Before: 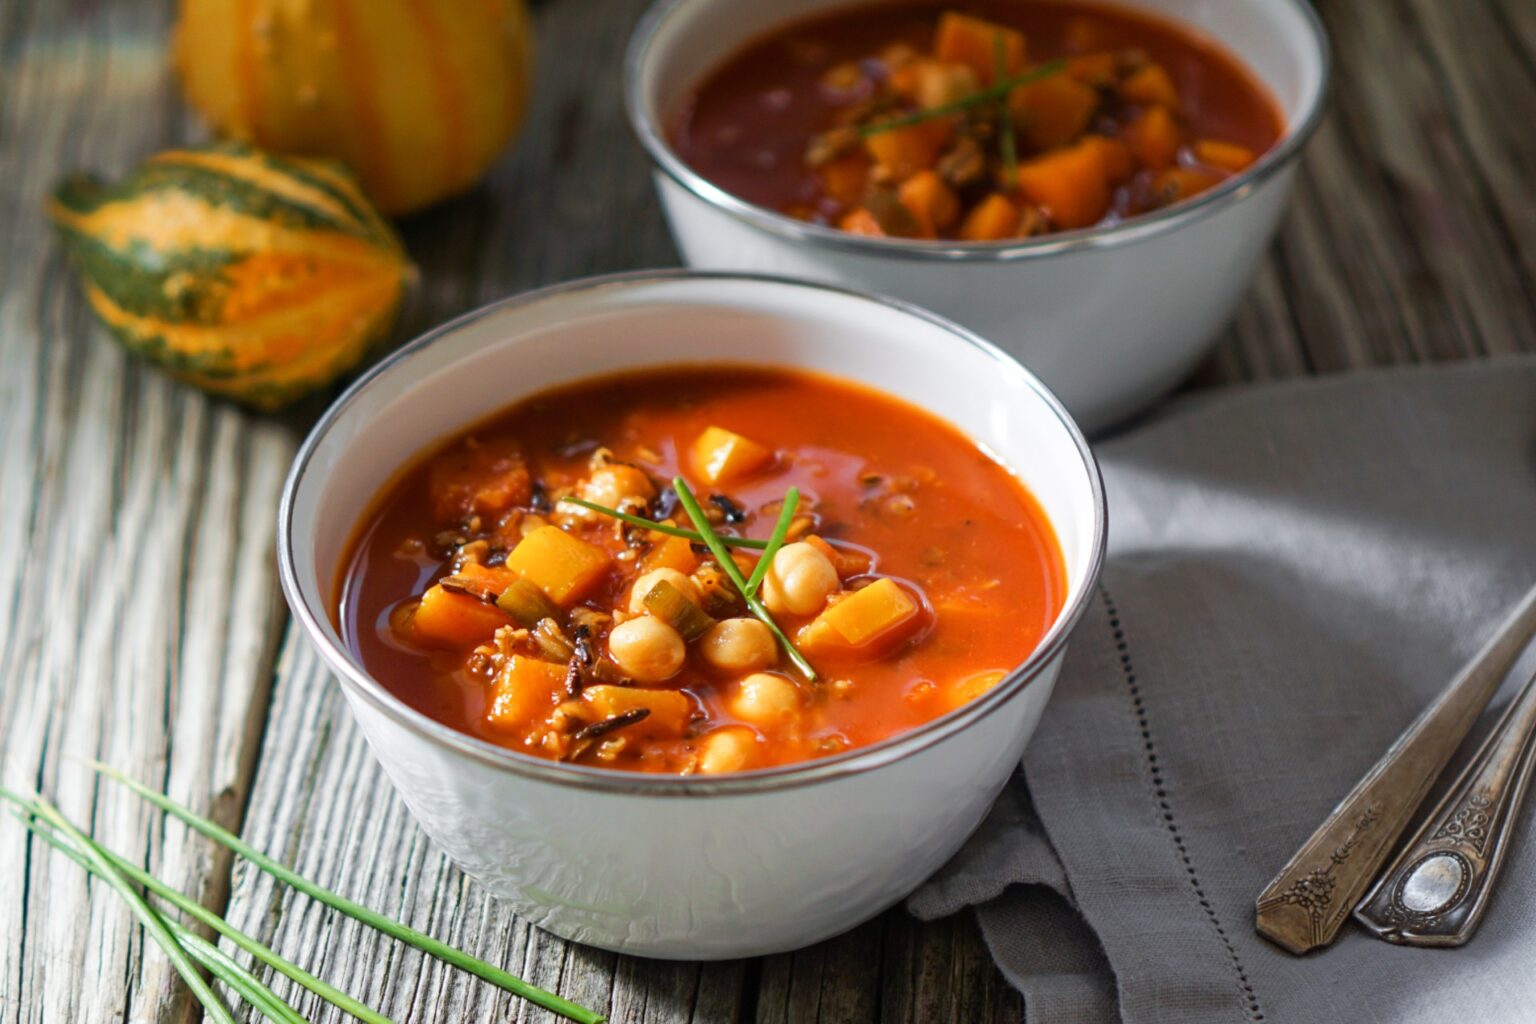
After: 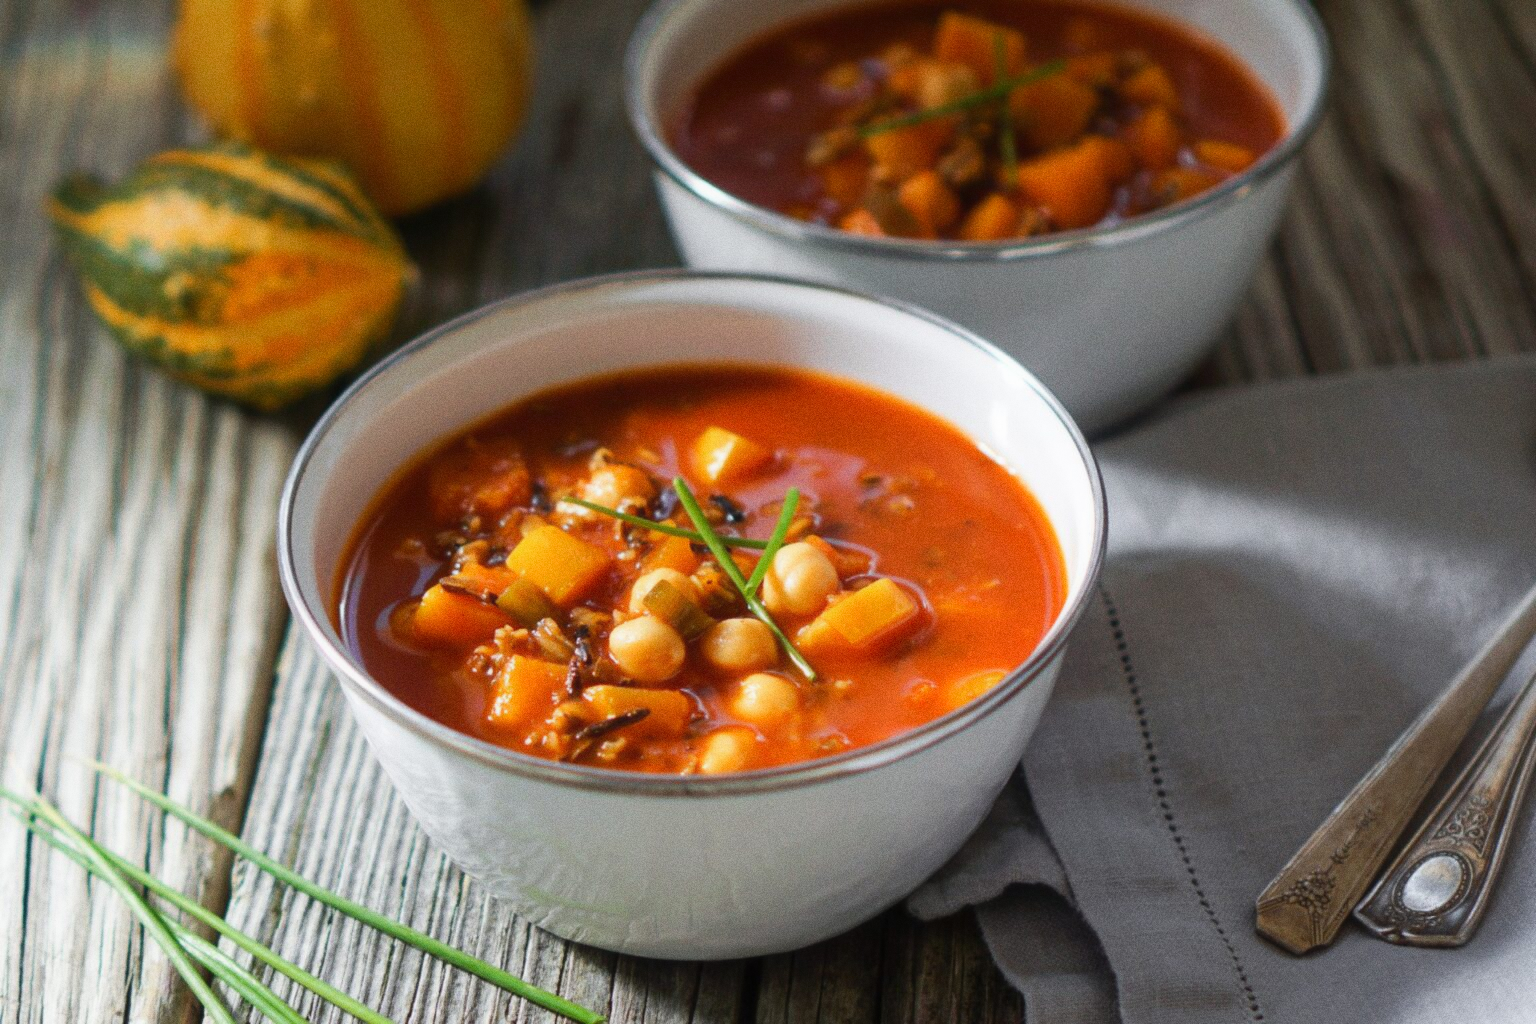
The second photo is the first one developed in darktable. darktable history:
contrast equalizer: octaves 7, y [[0.502, 0.505, 0.512, 0.529, 0.564, 0.588], [0.5 ×6], [0.502, 0.505, 0.512, 0.529, 0.564, 0.588], [0, 0.001, 0.001, 0.004, 0.008, 0.011], [0, 0.001, 0.001, 0.004, 0.008, 0.011]], mix -1
grain: coarseness 0.09 ISO
